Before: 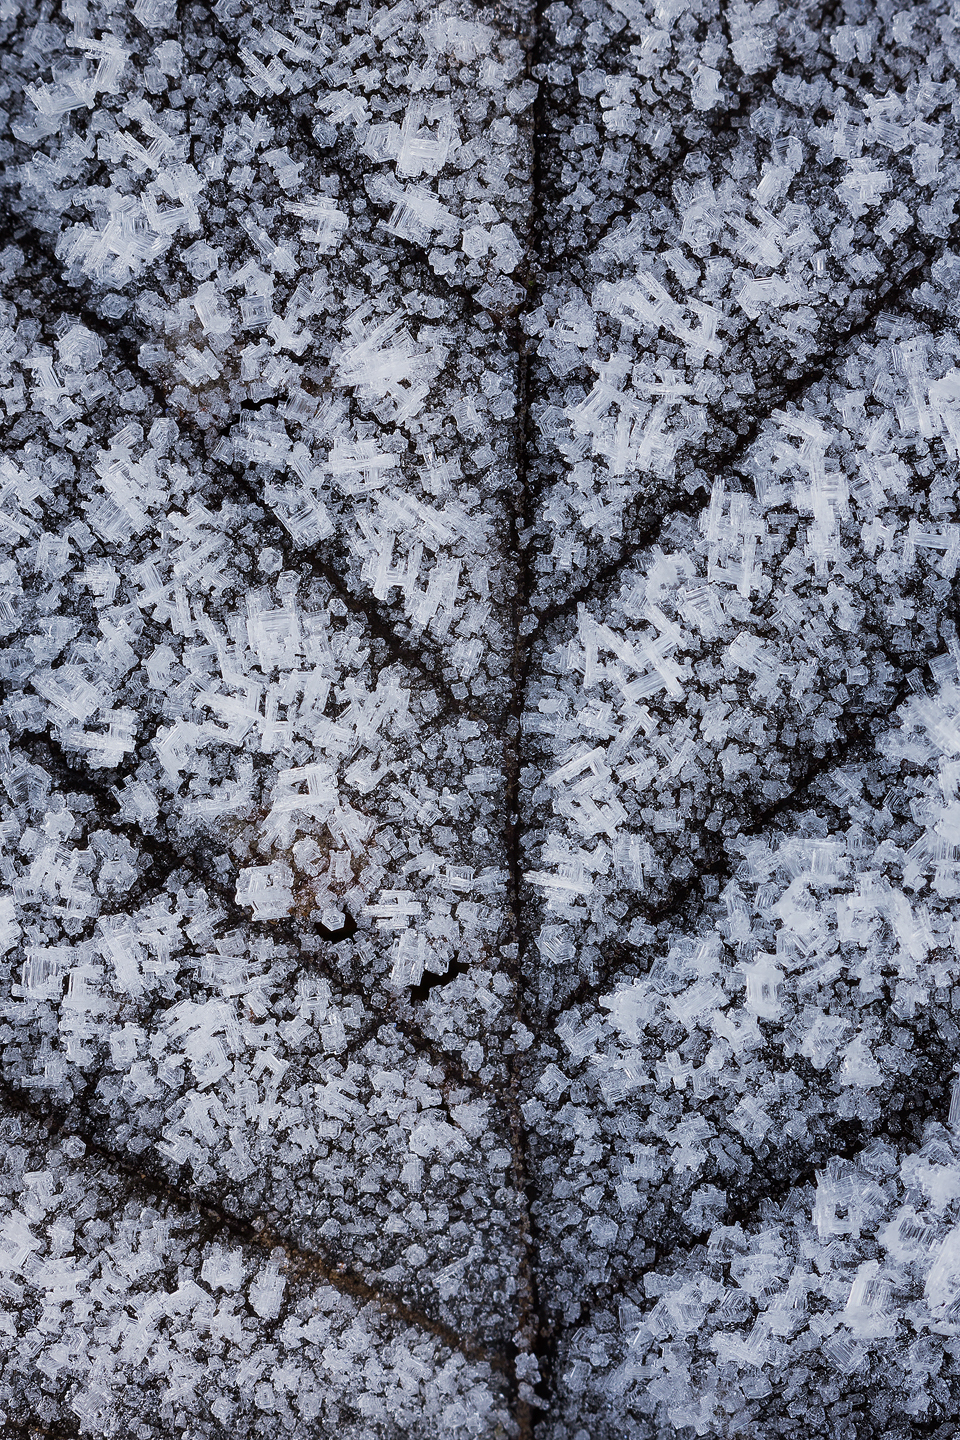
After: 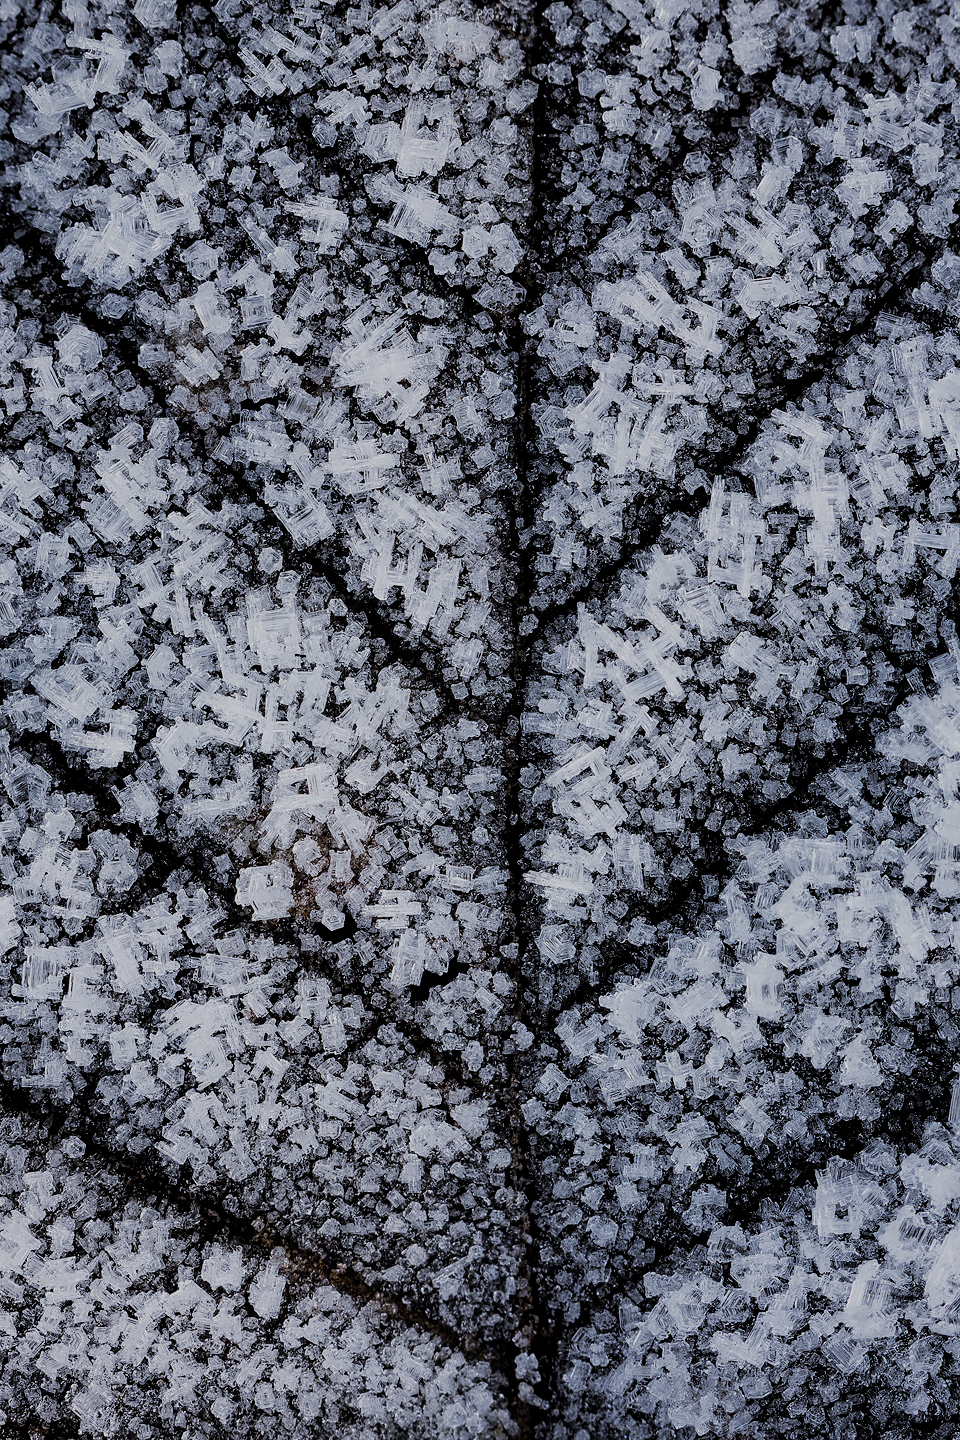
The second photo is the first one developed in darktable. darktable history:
white balance: emerald 1
filmic rgb: black relative exposure -5 EV, white relative exposure 3.5 EV, hardness 3.19, contrast 1.4, highlights saturation mix -50%
tone equalizer: -8 EV 0.25 EV, -7 EV 0.417 EV, -6 EV 0.417 EV, -5 EV 0.25 EV, -3 EV -0.25 EV, -2 EV -0.417 EV, -1 EV -0.417 EV, +0 EV -0.25 EV, edges refinement/feathering 500, mask exposure compensation -1.57 EV, preserve details guided filter
